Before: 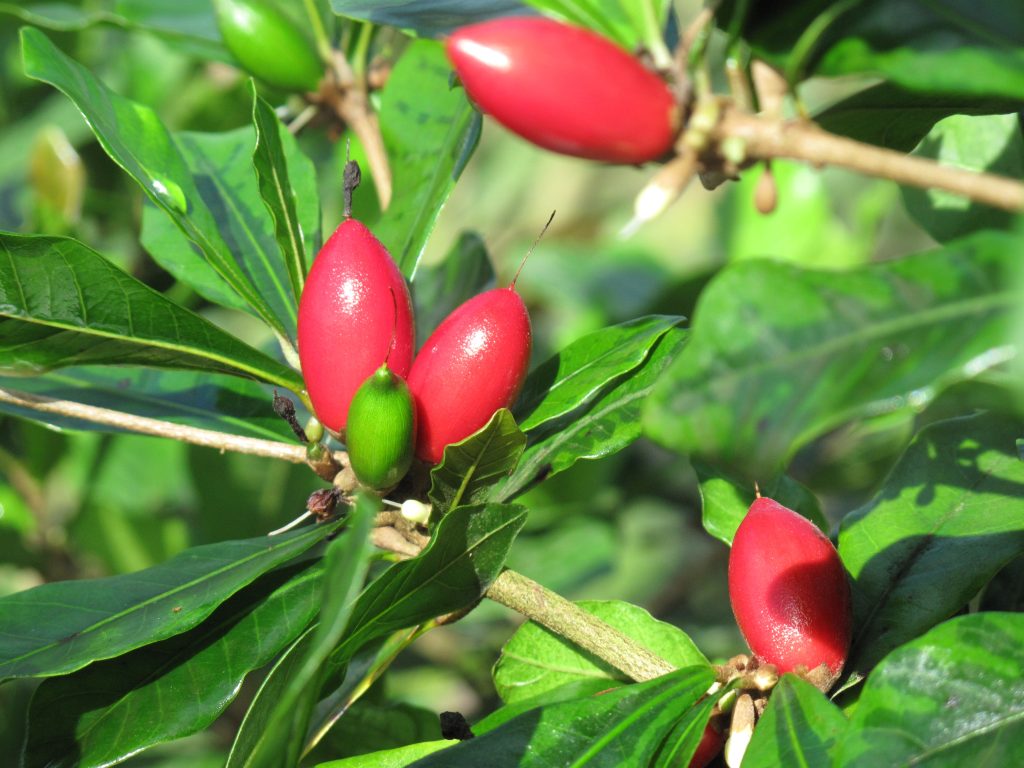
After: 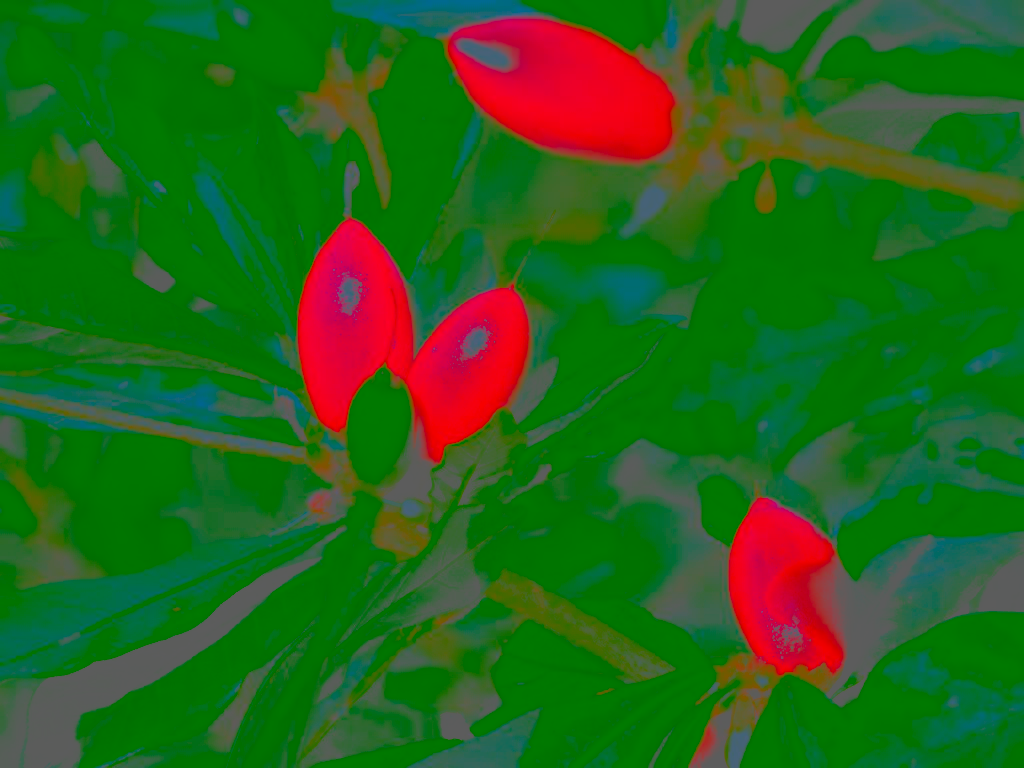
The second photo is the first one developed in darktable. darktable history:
filmic rgb: black relative exposure -5 EV, hardness 2.88, contrast 1.3
contrast brightness saturation: contrast -0.99, brightness -0.17, saturation 0.75
color calibration: illuminant F (fluorescent), F source F9 (Cool White Deluxe 4150 K) – high CRI, x 0.374, y 0.373, temperature 4158.34 K
